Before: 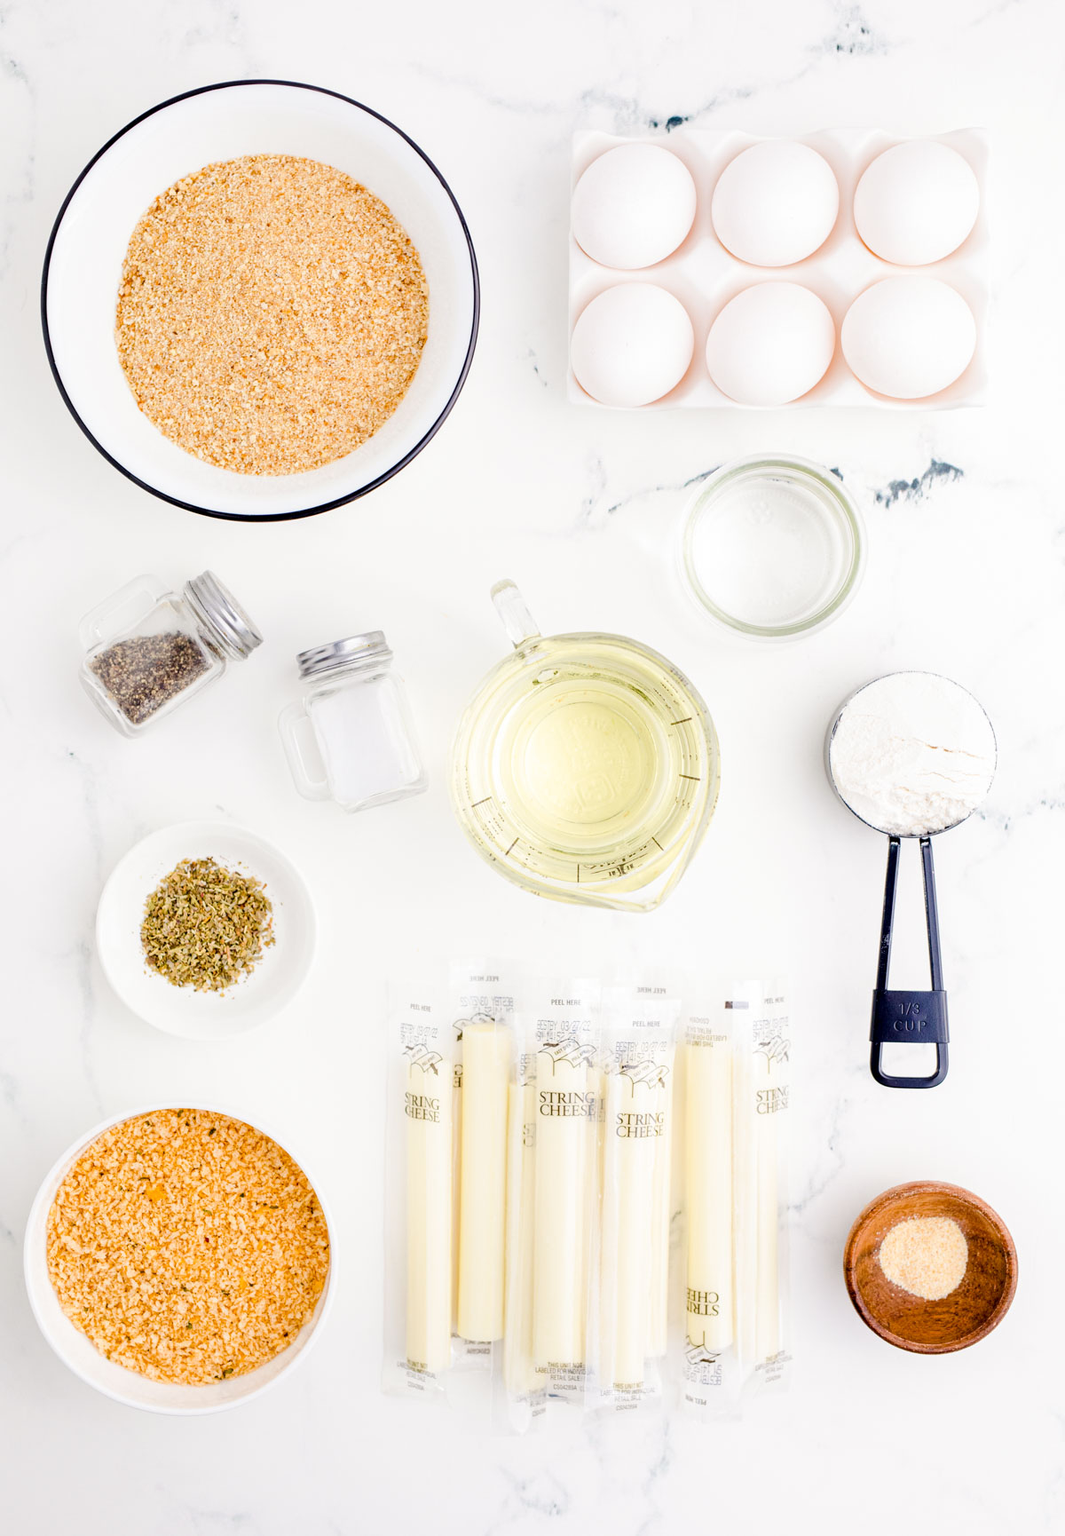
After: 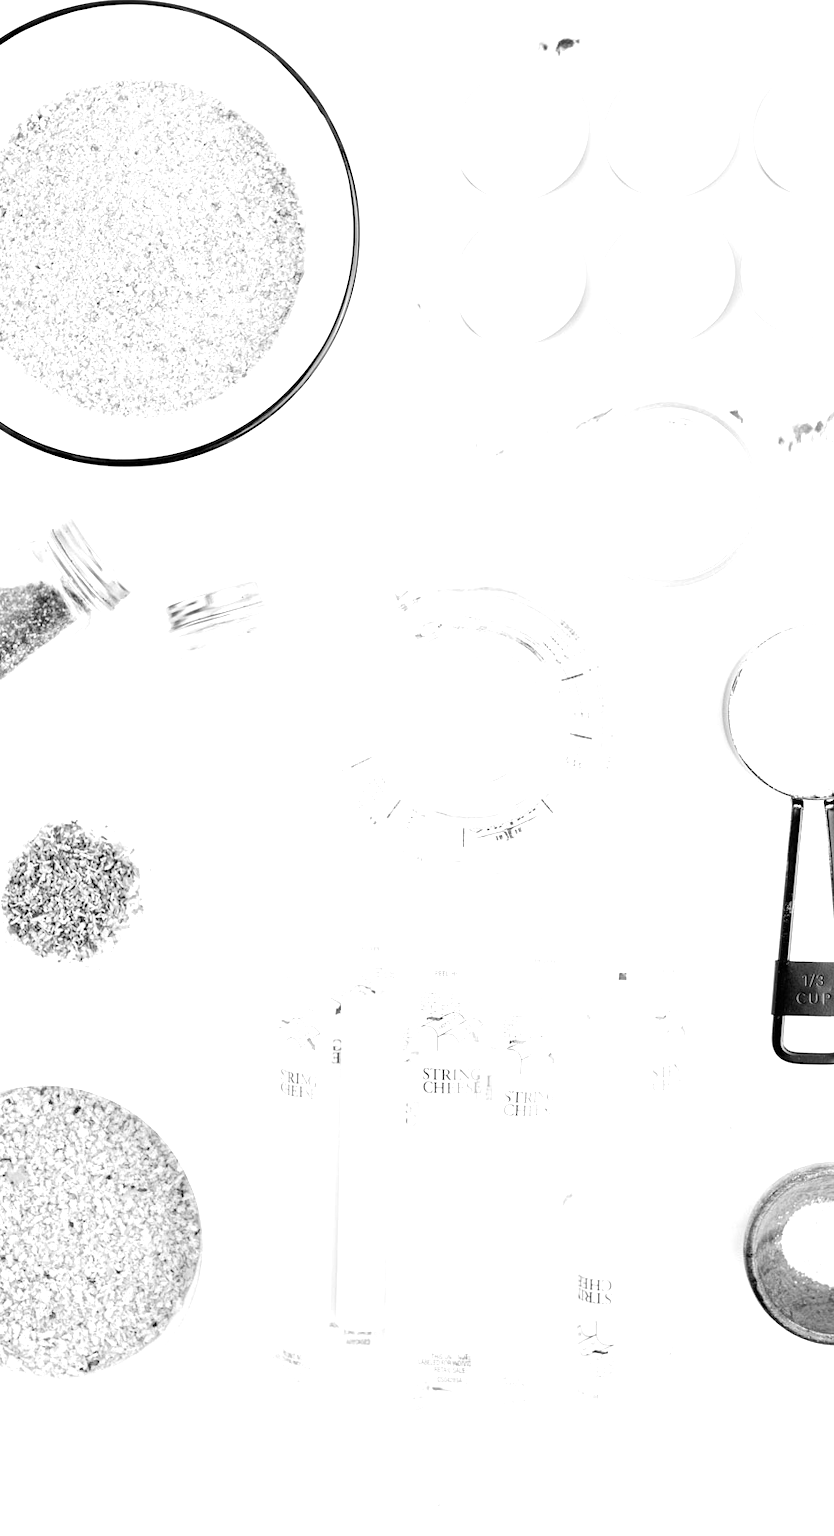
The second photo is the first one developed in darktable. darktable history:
white balance: red 0.974, blue 1.044
crop and rotate: left 13.15%, top 5.251%, right 12.609%
monochrome: on, module defaults
exposure: exposure 0.781 EV, compensate highlight preservation false
